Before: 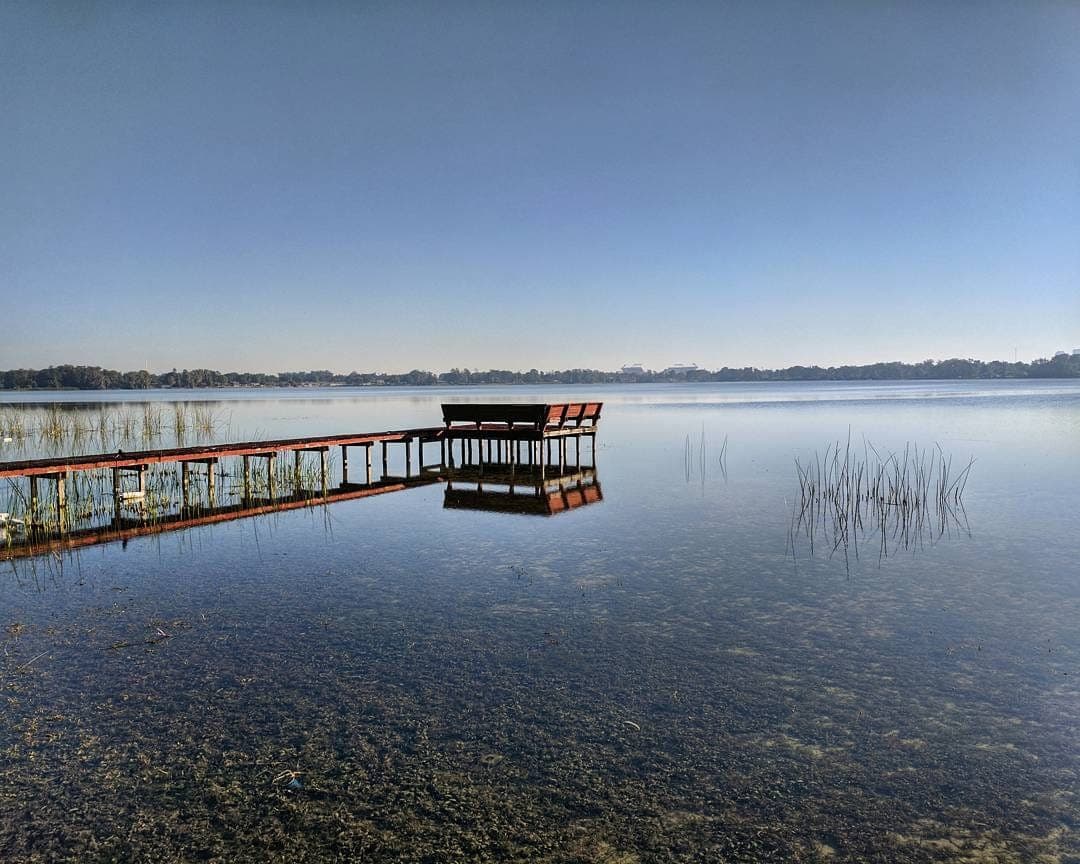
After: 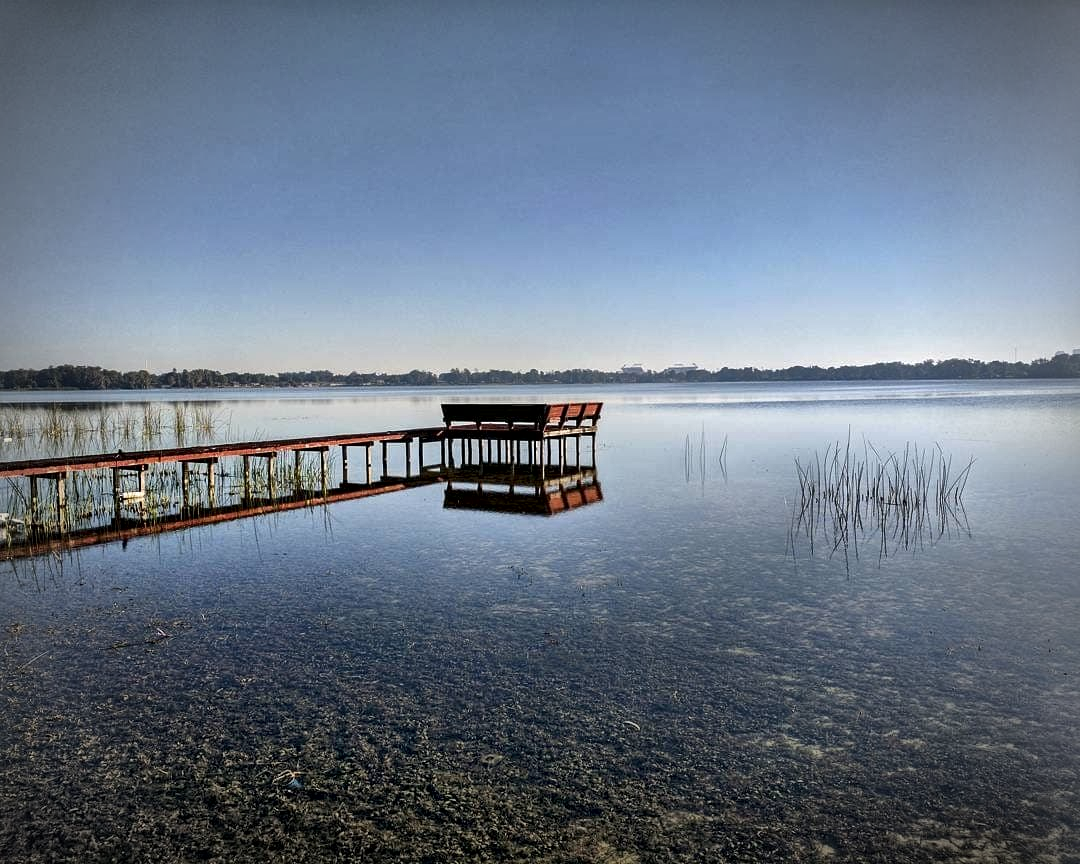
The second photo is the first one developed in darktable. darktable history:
local contrast: mode bilateral grid, contrast 25, coarseness 60, detail 151%, midtone range 0.2
vignetting: fall-off start 71.74%
